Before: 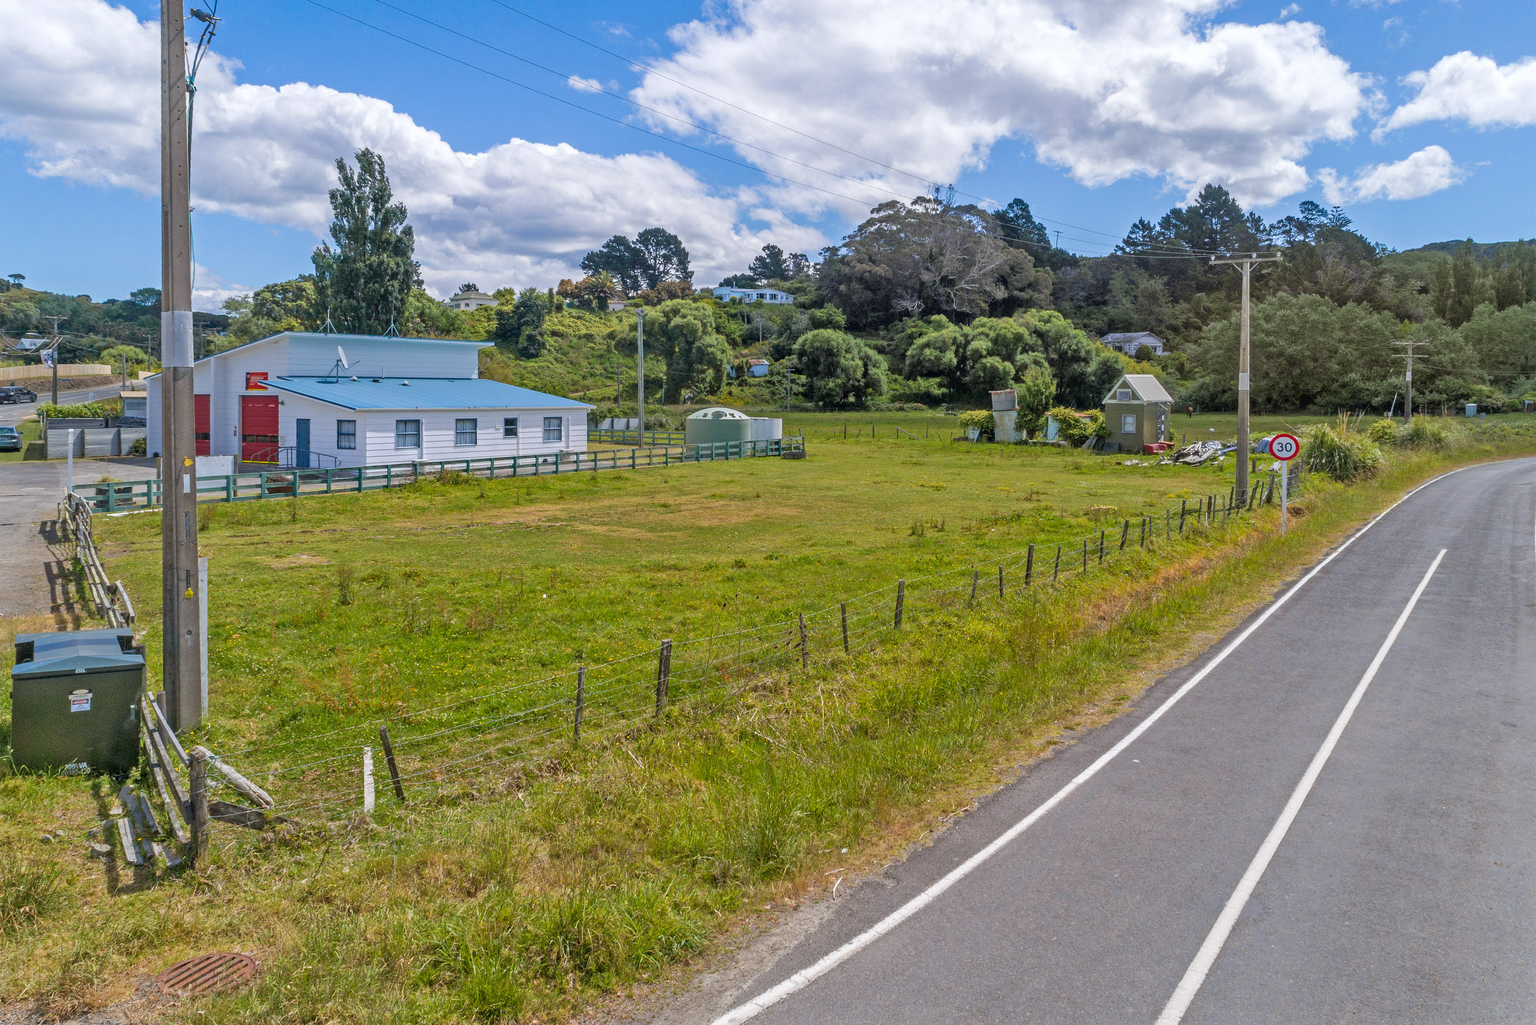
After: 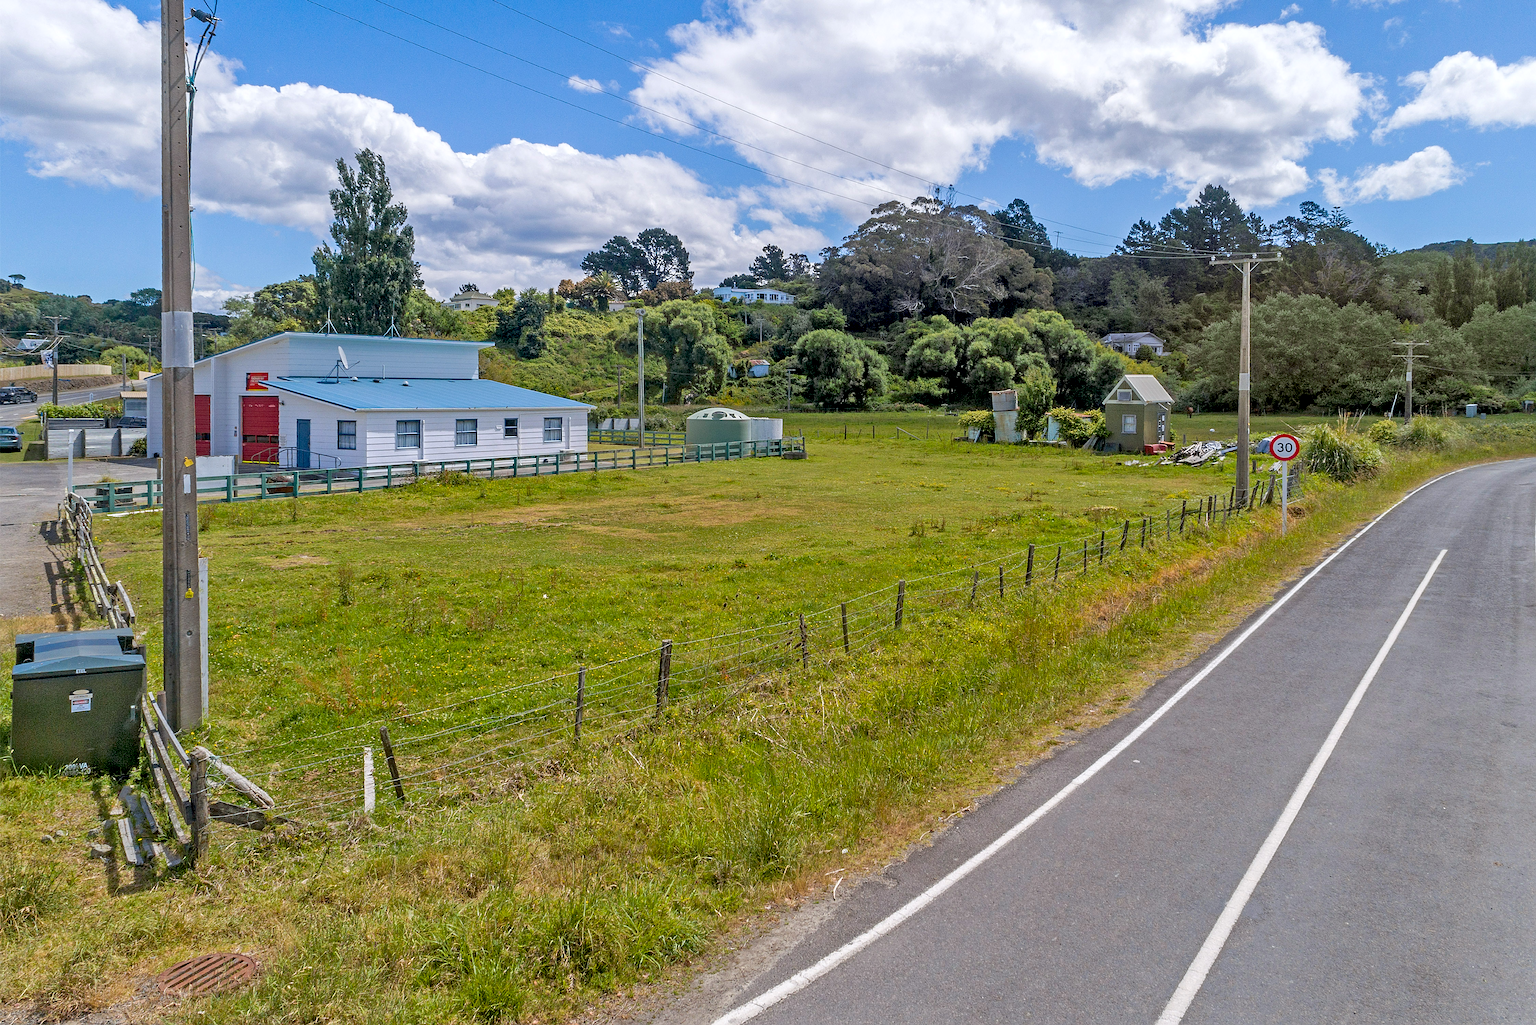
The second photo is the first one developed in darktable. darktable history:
sharpen: on, module defaults
exposure: black level correction 0.009, exposure -0.623 EV, compensate exposure bias true, compensate highlight preservation false
